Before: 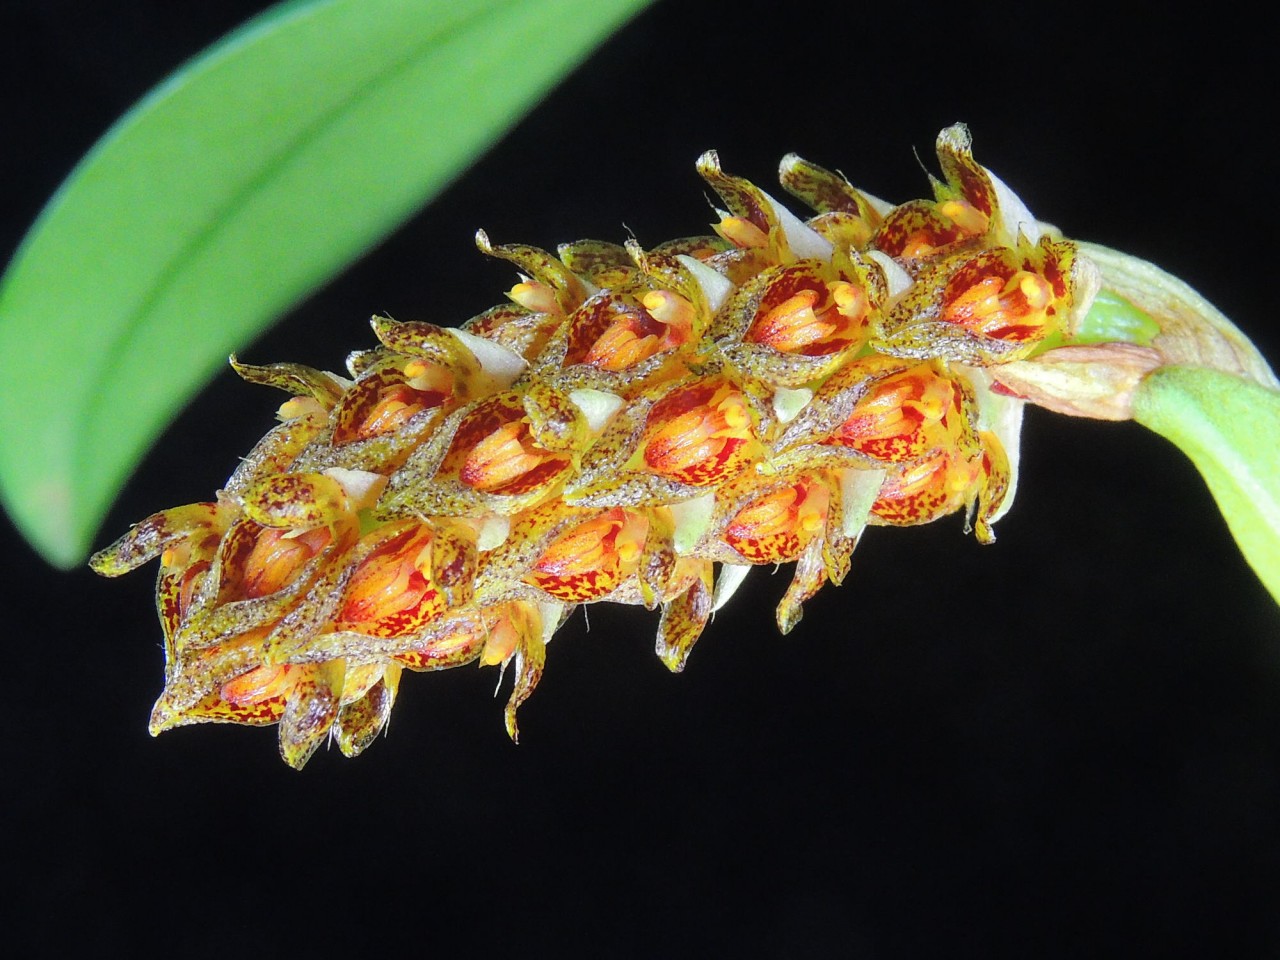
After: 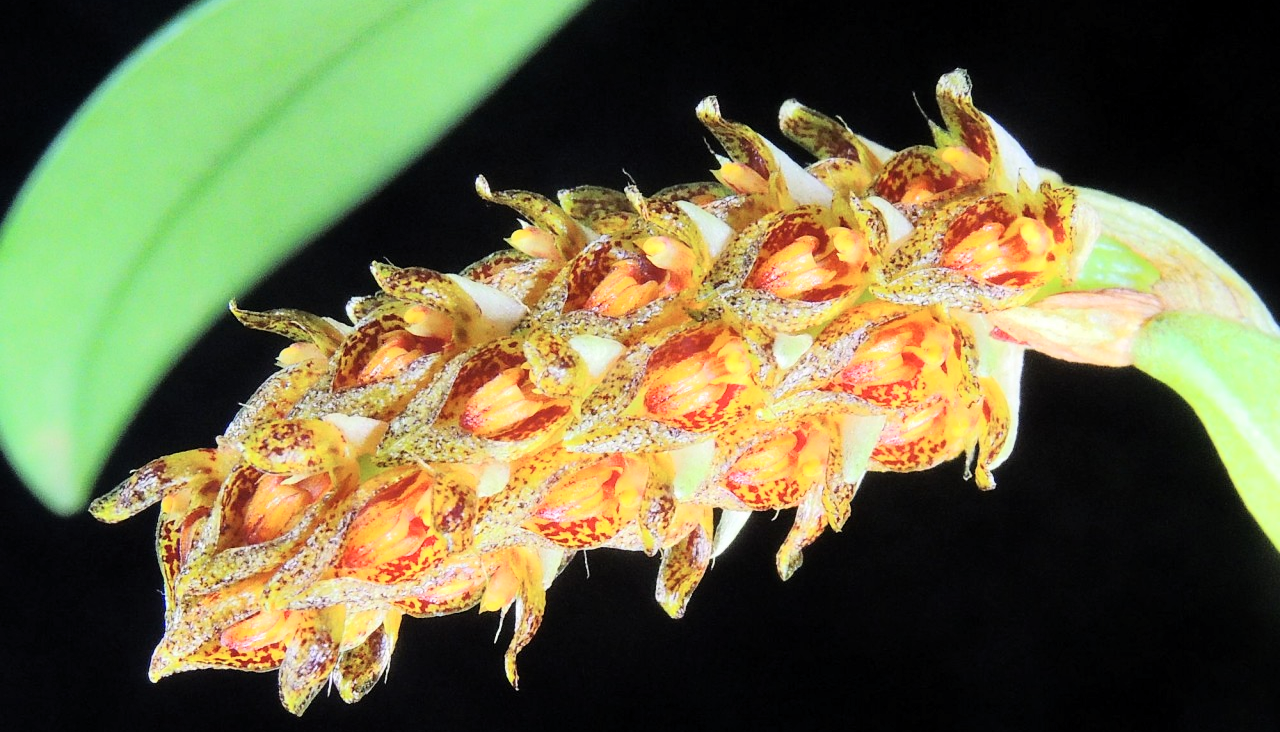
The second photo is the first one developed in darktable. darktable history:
tone curve: curves: ch0 [(0, 0) (0.003, 0.008) (0.011, 0.008) (0.025, 0.011) (0.044, 0.017) (0.069, 0.029) (0.1, 0.045) (0.136, 0.067) (0.177, 0.103) (0.224, 0.151) (0.277, 0.21) (0.335, 0.285) (0.399, 0.37) (0.468, 0.462) (0.543, 0.568) (0.623, 0.679) (0.709, 0.79) (0.801, 0.876) (0.898, 0.936) (1, 1)], color space Lab, independent channels, preserve colors none
crop: top 5.68%, bottom 18.057%
contrast brightness saturation: brightness 0.141
levels: levels [0.018, 0.493, 1]
